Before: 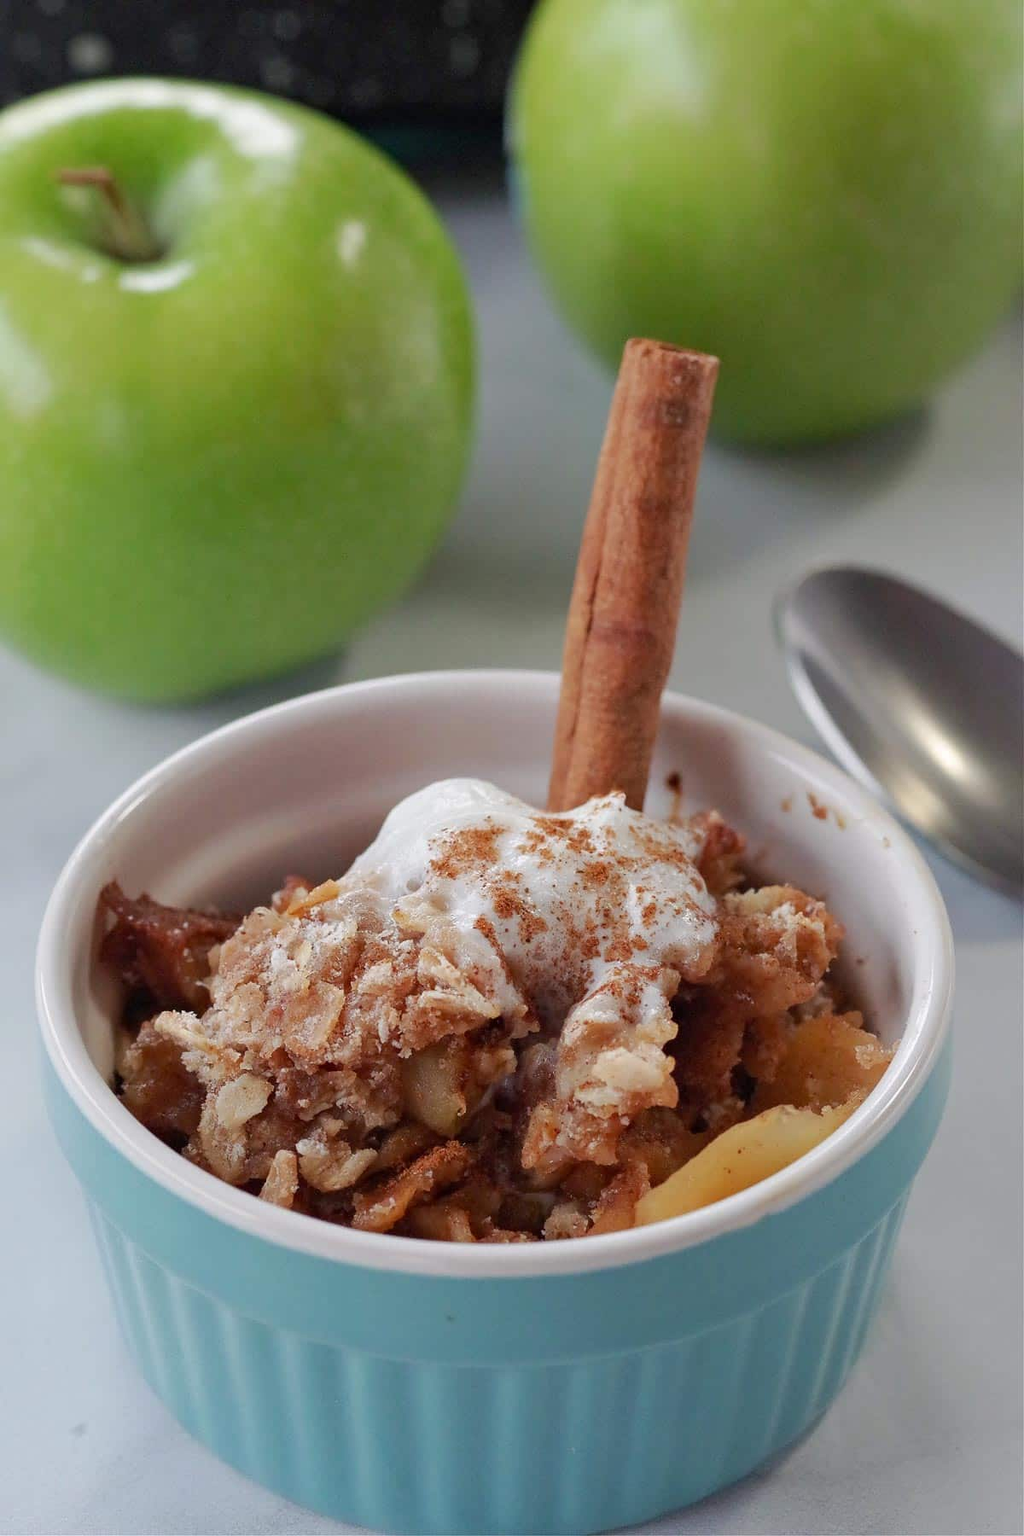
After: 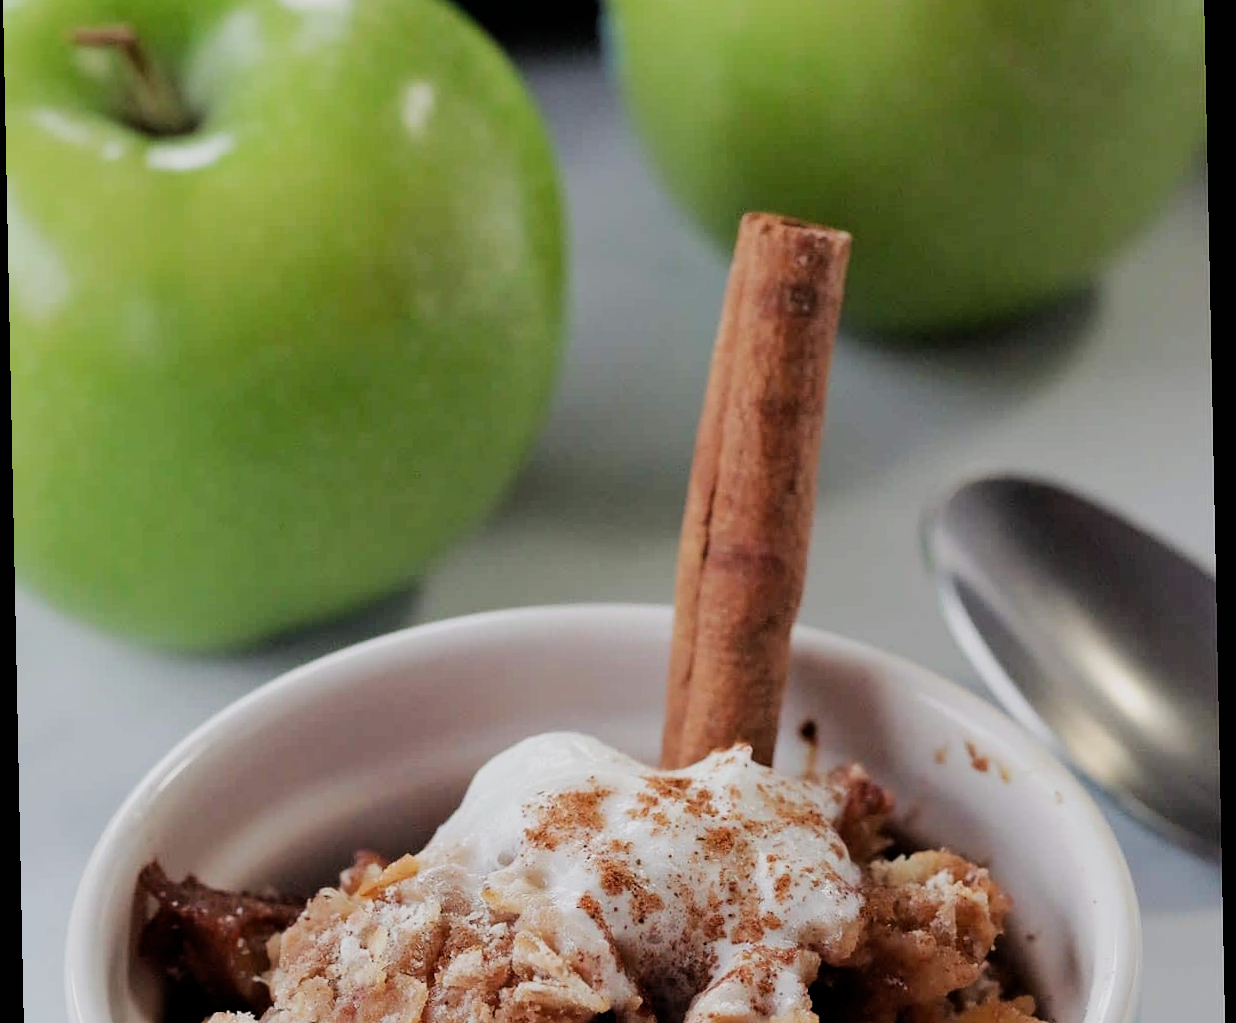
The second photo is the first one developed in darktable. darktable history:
rotate and perspective: rotation -1.17°, automatic cropping off
filmic rgb: black relative exposure -5 EV, hardness 2.88, contrast 1.3, highlights saturation mix -30%
color correction: highlights a* -0.137, highlights b* 0.137
crop and rotate: top 10.605%, bottom 33.274%
